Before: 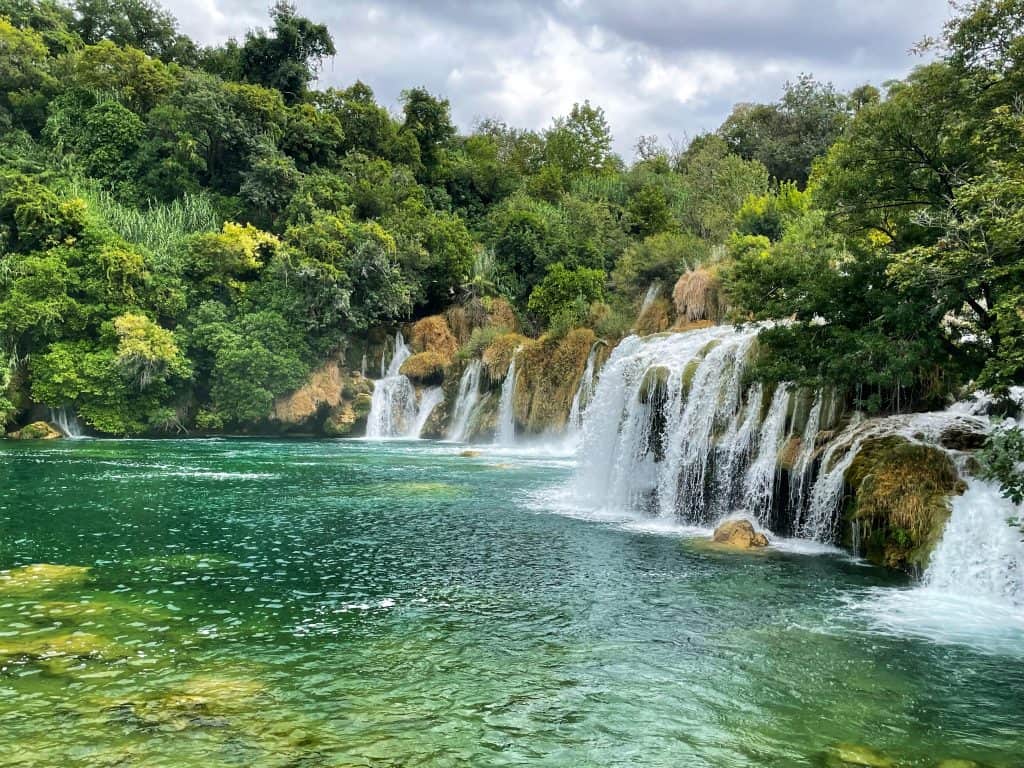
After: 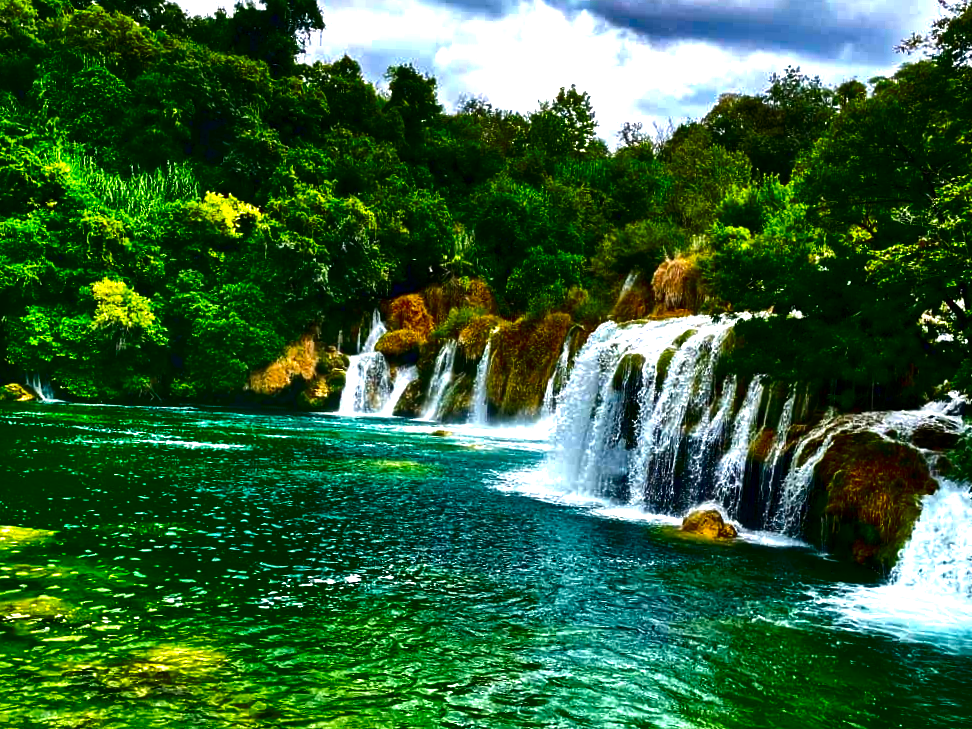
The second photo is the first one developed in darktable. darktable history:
exposure: black level correction 0, exposure 0.693 EV, compensate highlight preservation false
crop and rotate: angle -2.33°
shadows and highlights: soften with gaussian
contrast brightness saturation: brightness -0.996, saturation 0.982
contrast equalizer: y [[0.5 ×6], [0.5 ×6], [0.5, 0.5, 0.501, 0.545, 0.707, 0.863], [0 ×6], [0 ×6]]
haze removal: compatibility mode true, adaptive false
